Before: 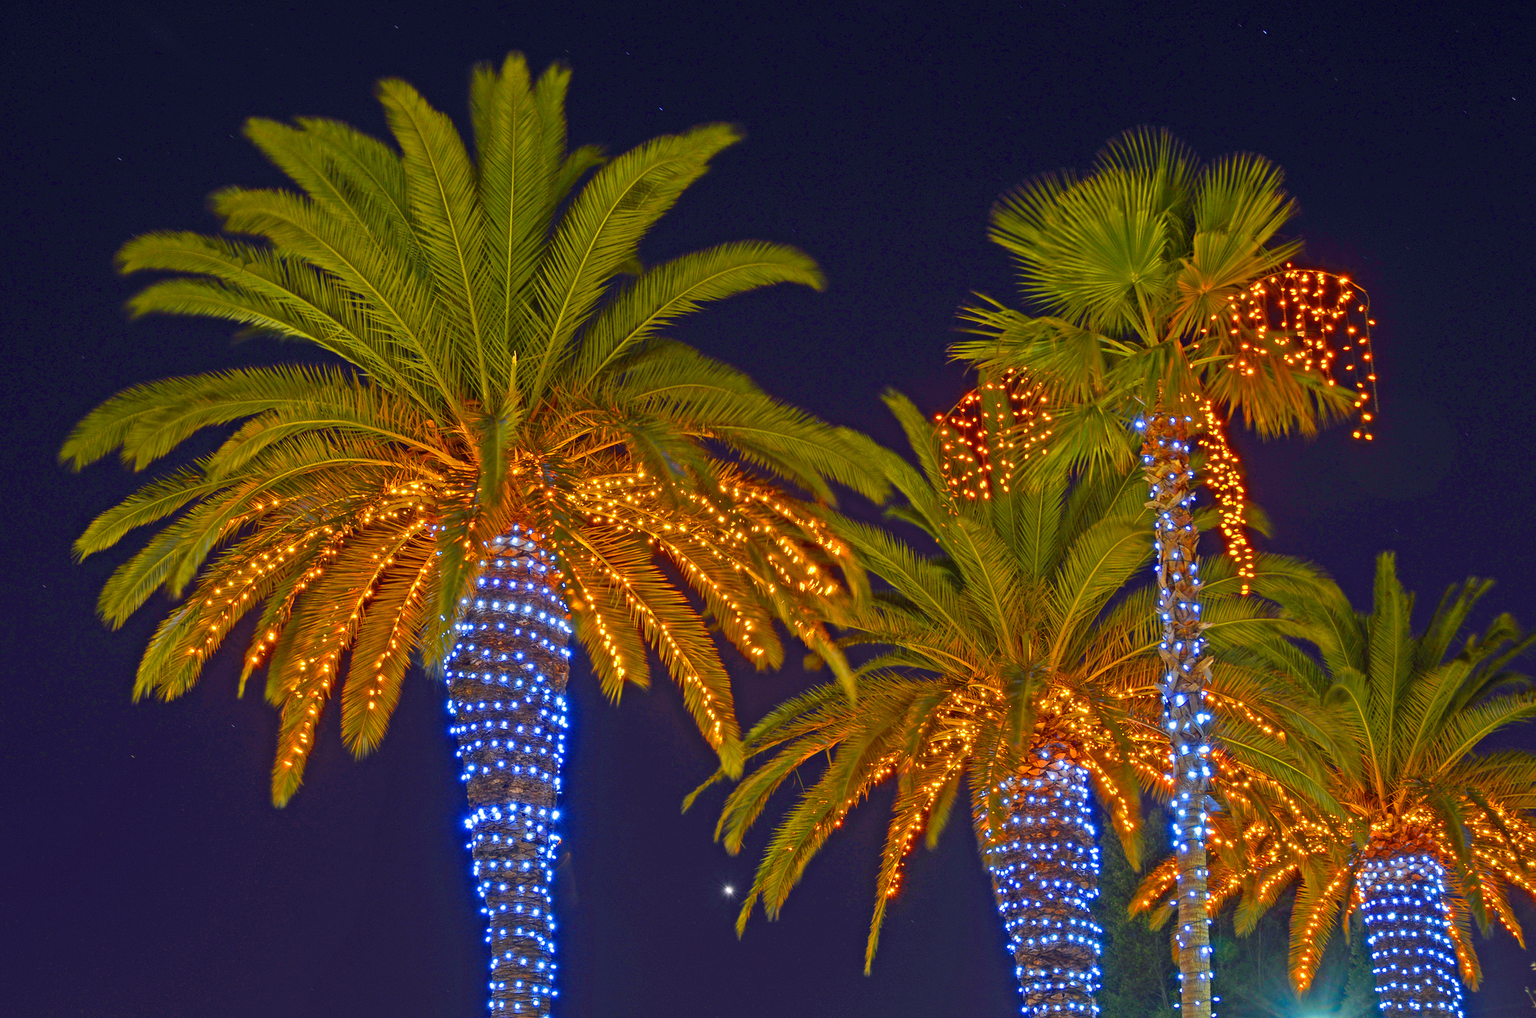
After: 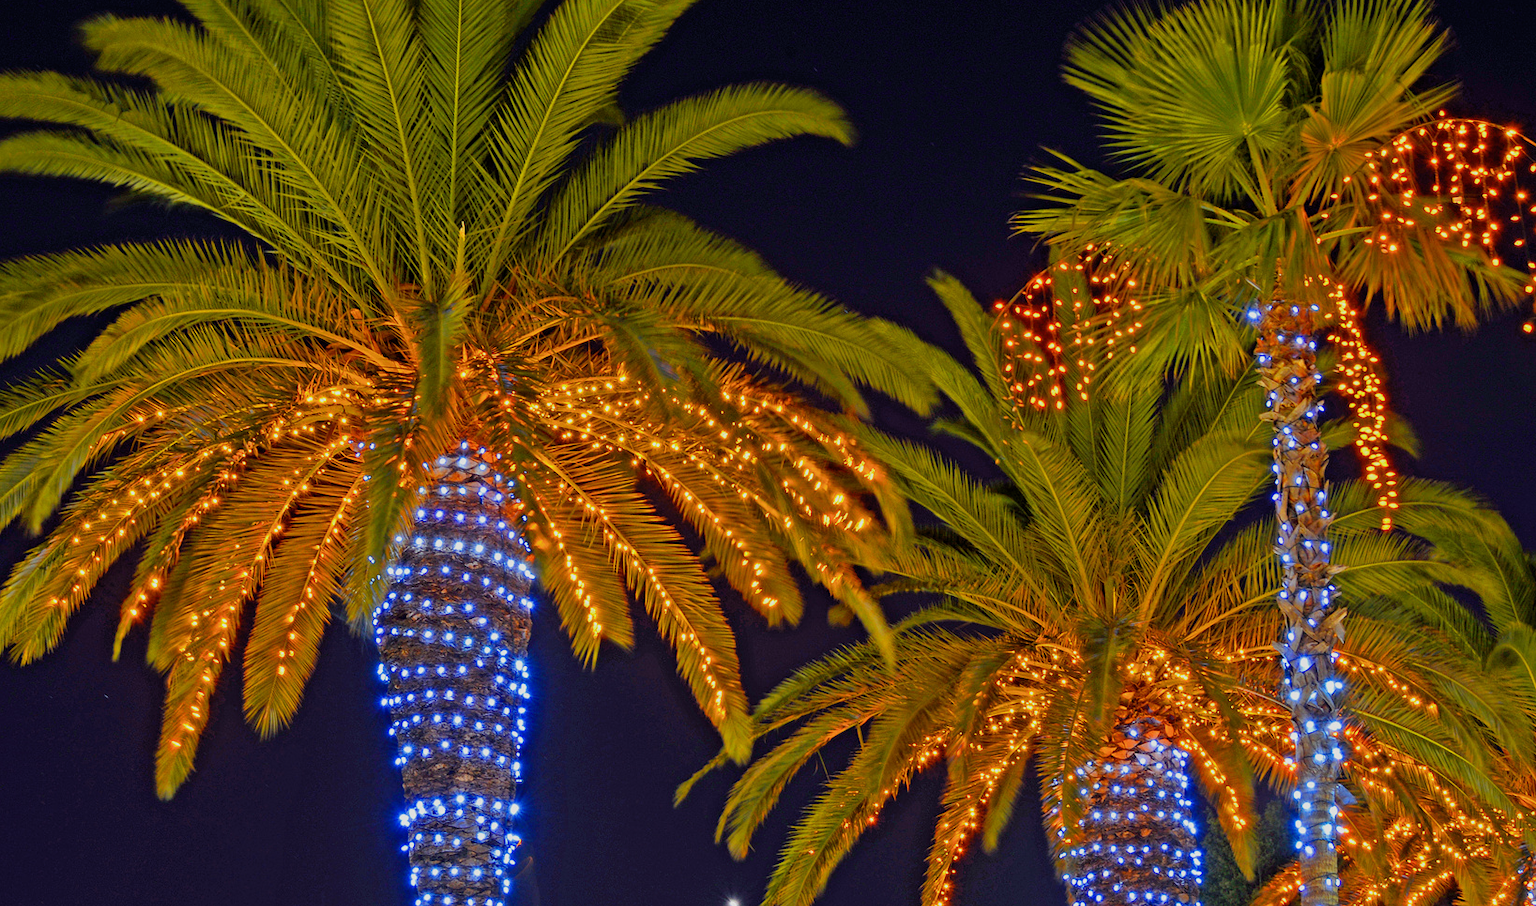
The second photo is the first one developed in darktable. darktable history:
crop: left 9.722%, top 17.285%, right 11.226%, bottom 12.306%
filmic rgb: black relative exposure -7.71 EV, white relative exposure 4.4 EV, target black luminance 0%, hardness 3.76, latitude 50.64%, contrast 1.063, highlights saturation mix 9.48%, shadows ↔ highlights balance -0.228%
